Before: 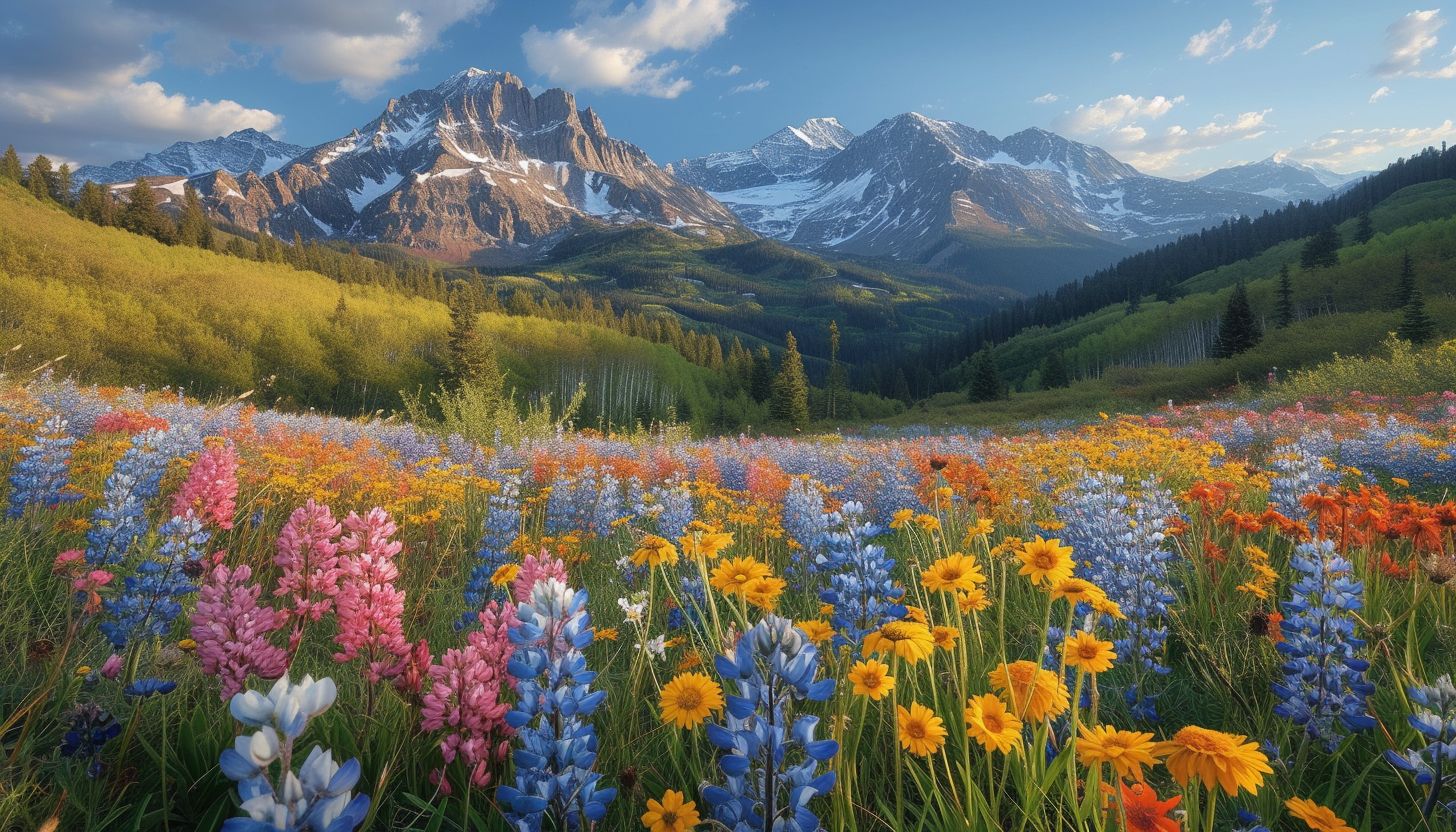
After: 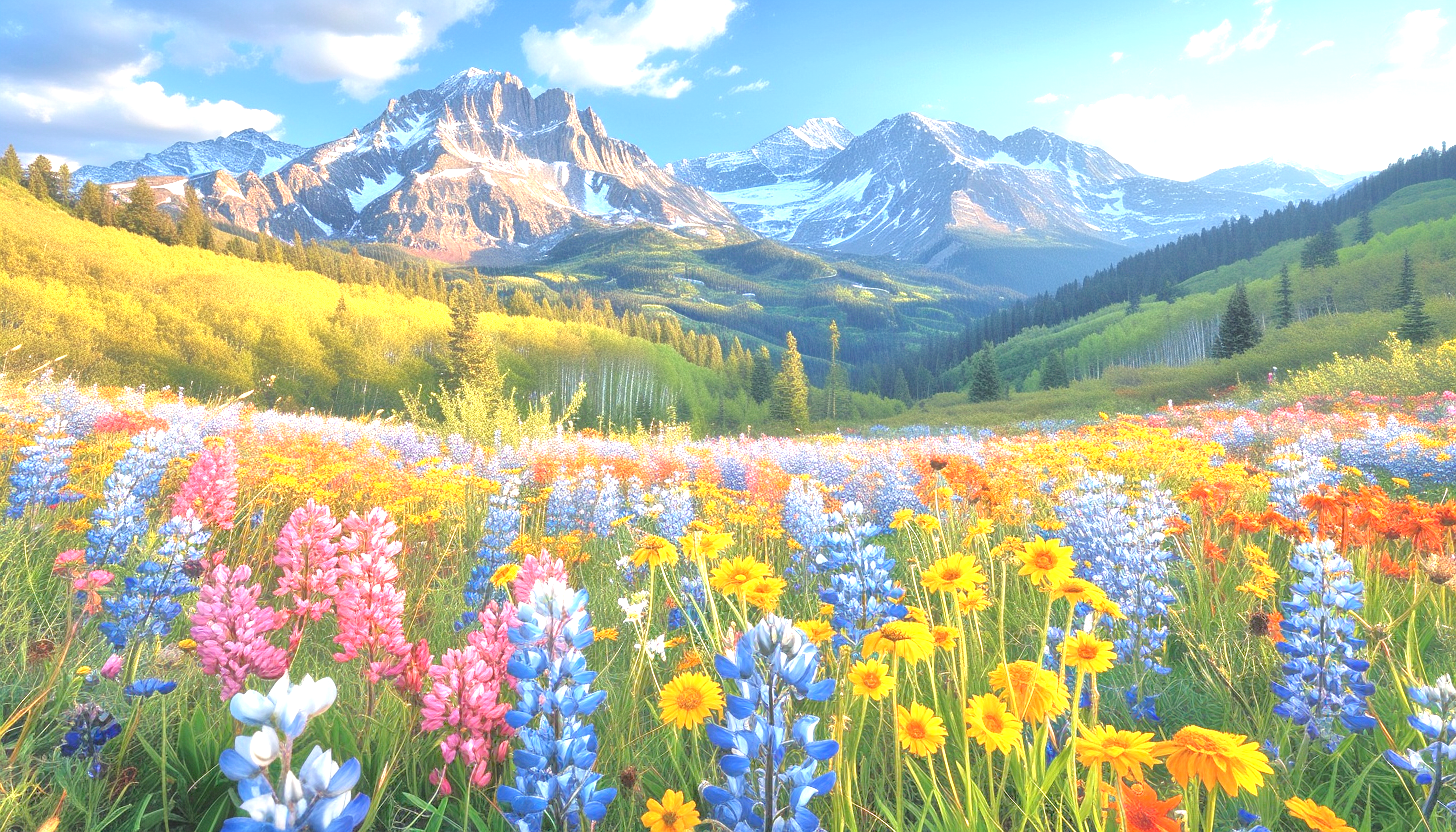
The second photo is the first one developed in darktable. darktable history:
exposure: exposure 1.26 EV, compensate highlight preservation false
tone equalizer: -8 EV 1.98 EV, -7 EV 2 EV, -6 EV 1.99 EV, -5 EV 1.99 EV, -4 EV 1.97 EV, -3 EV 1.5 EV, -2 EV 0.998 EV, -1 EV 0.518 EV, mask exposure compensation -0.506 EV
